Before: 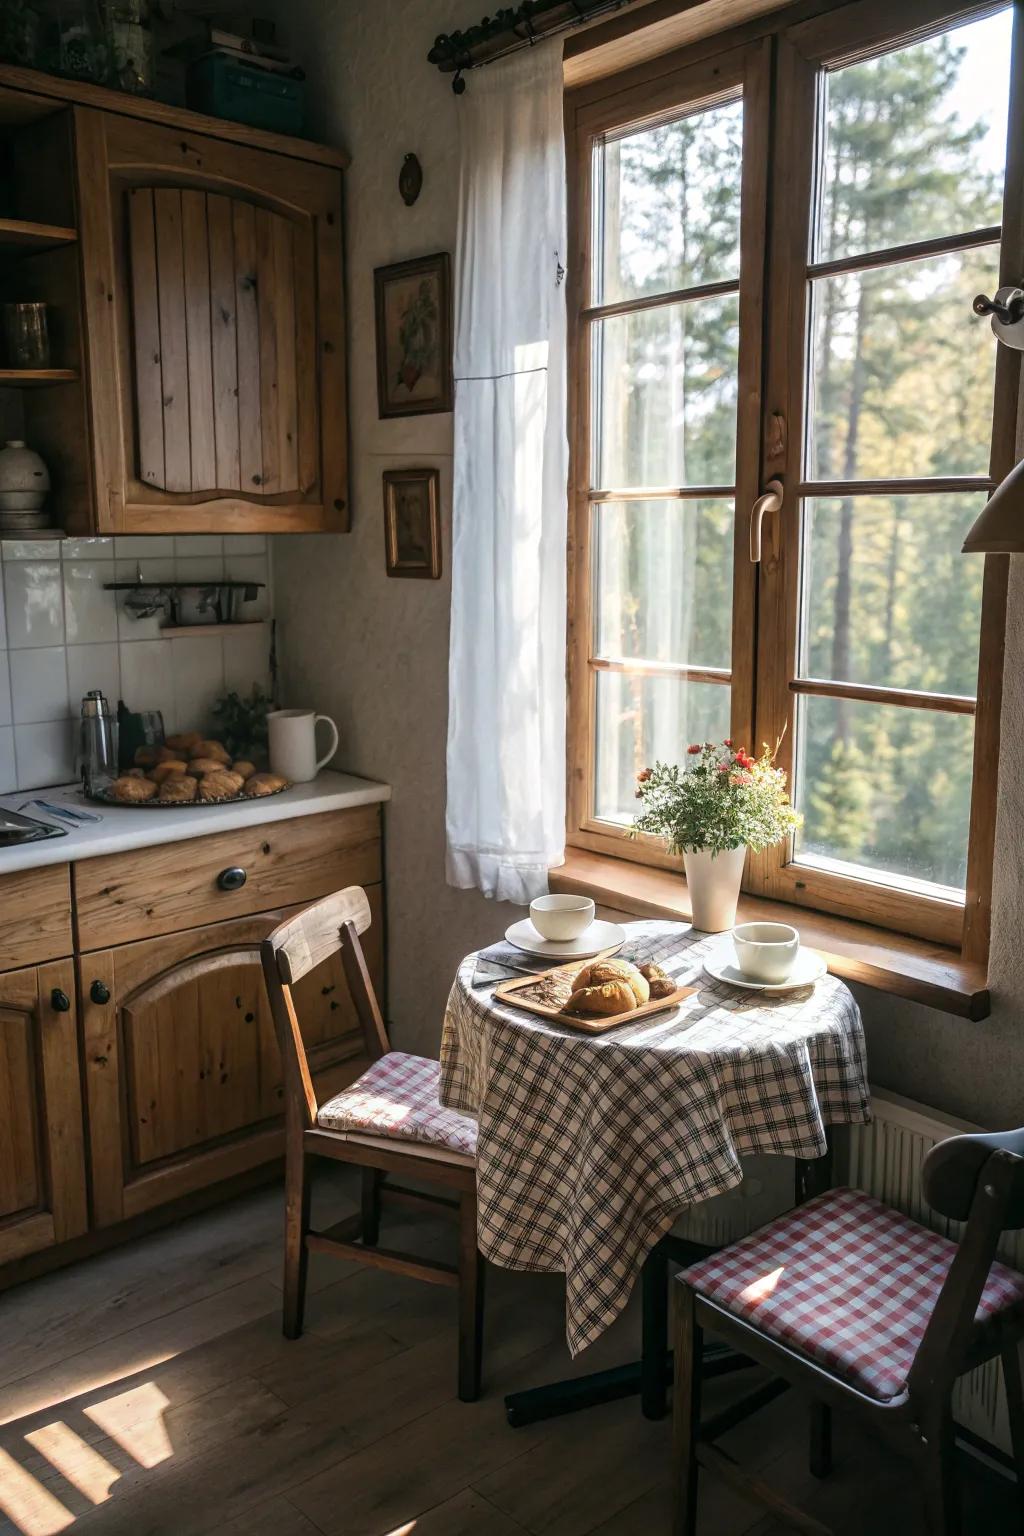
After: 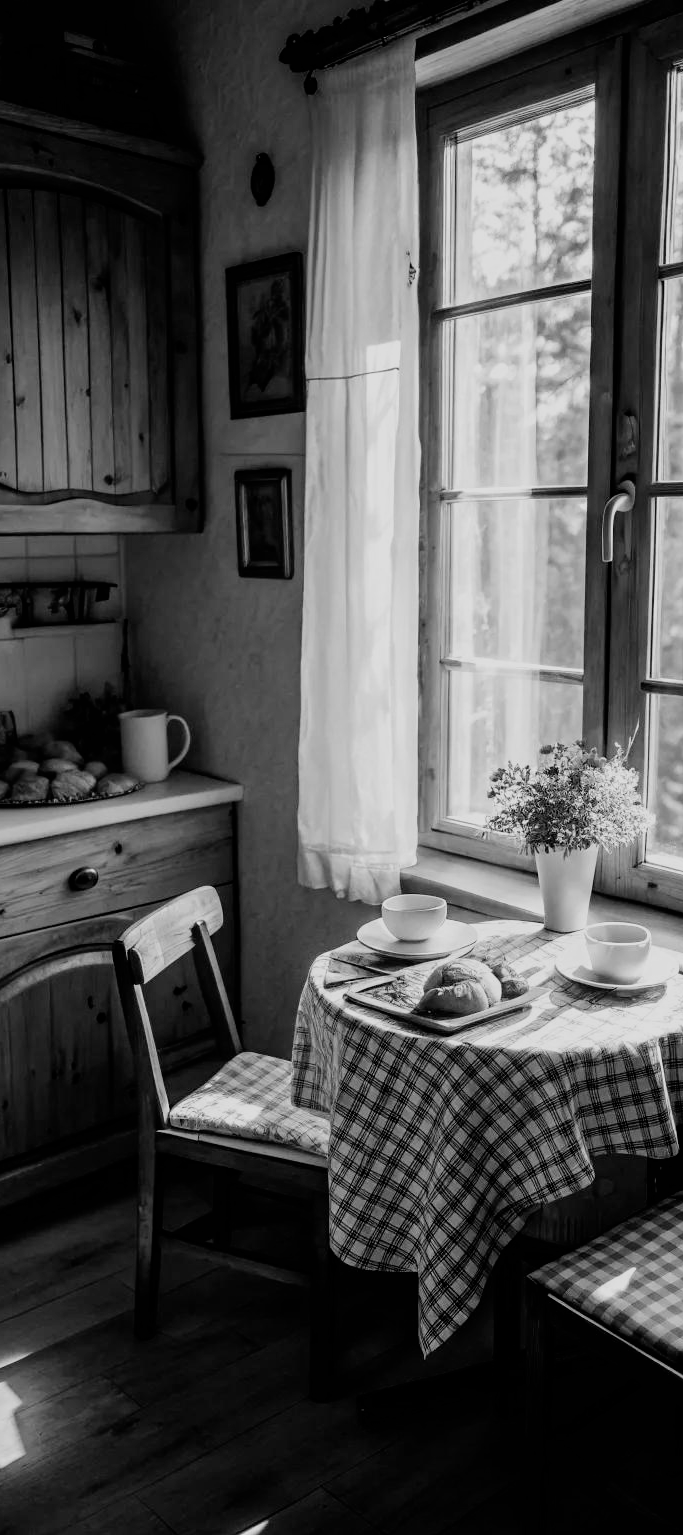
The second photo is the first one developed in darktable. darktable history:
crop and rotate: left 14.455%, right 18.762%
filmic rgb: black relative exposure -5.09 EV, white relative exposure 3.5 EV, hardness 3.18, contrast 1.193, highlights saturation mix -49.12%, add noise in highlights 0.001, color science v3 (2019), use custom middle-gray values true, contrast in highlights soft
color balance rgb: perceptual saturation grading › global saturation 25.516%, global vibrance 20%
exposure: exposure -0.114 EV, compensate exposure bias true, compensate highlight preservation false
